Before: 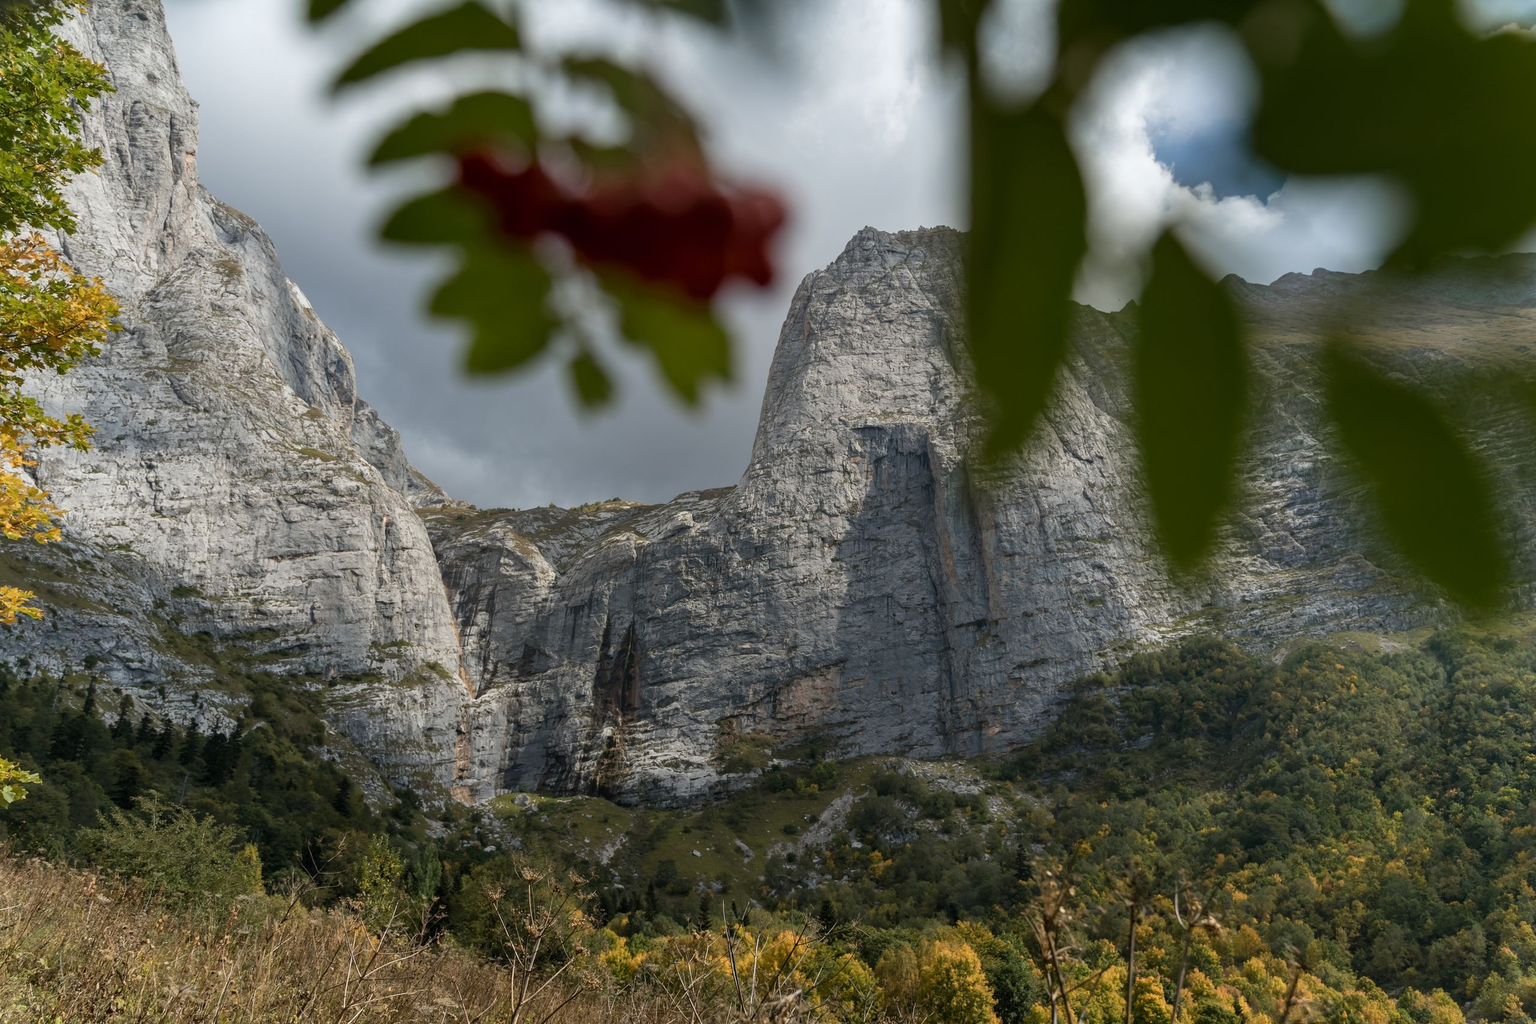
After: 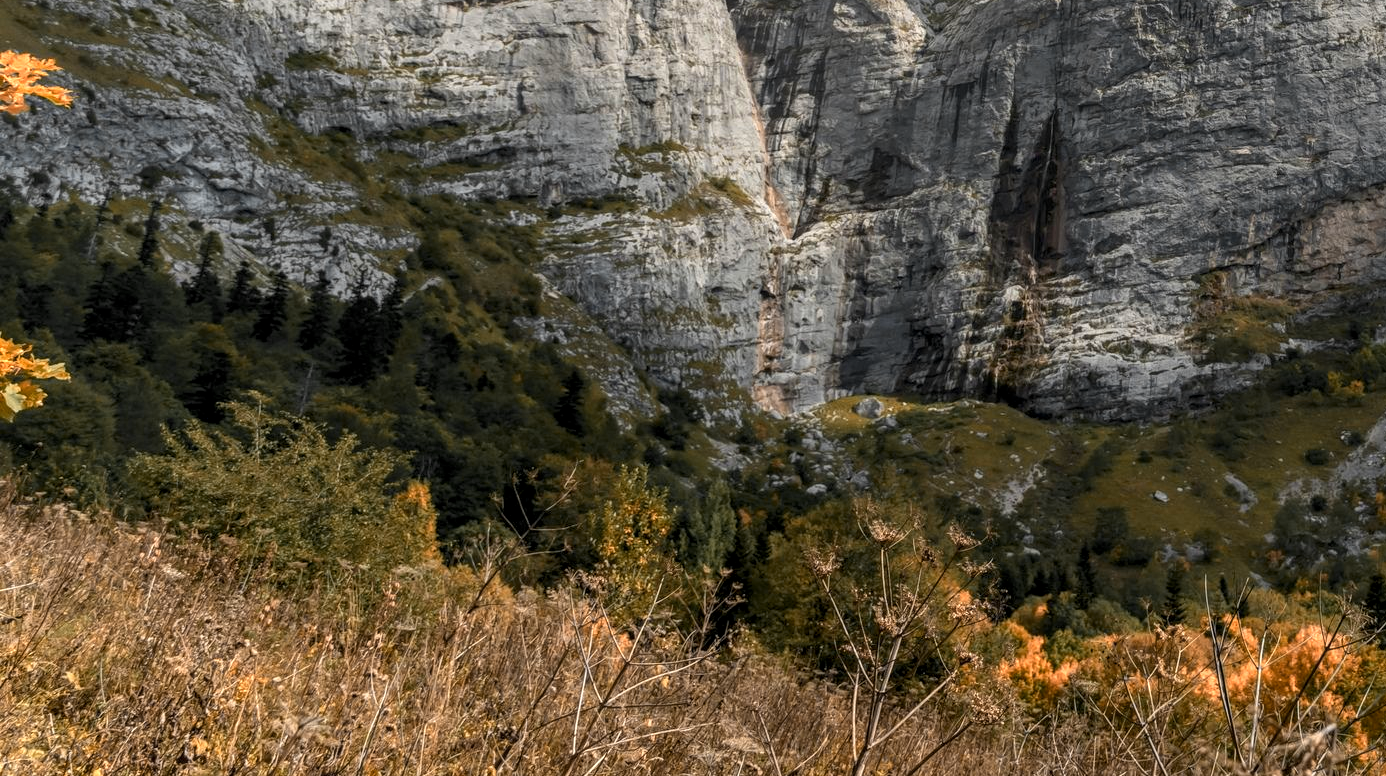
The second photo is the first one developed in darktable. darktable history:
local contrast: on, module defaults
crop and rotate: top 54.274%, right 45.85%, bottom 0.219%
color zones: curves: ch0 [(0.009, 0.528) (0.136, 0.6) (0.255, 0.586) (0.39, 0.528) (0.522, 0.584) (0.686, 0.736) (0.849, 0.561)]; ch1 [(0.045, 0.781) (0.14, 0.416) (0.257, 0.695) (0.442, 0.032) (0.738, 0.338) (0.818, 0.632) (0.891, 0.741) (1, 0.704)]; ch2 [(0, 0.667) (0.141, 0.52) (0.26, 0.37) (0.474, 0.432) (0.743, 0.286)]
